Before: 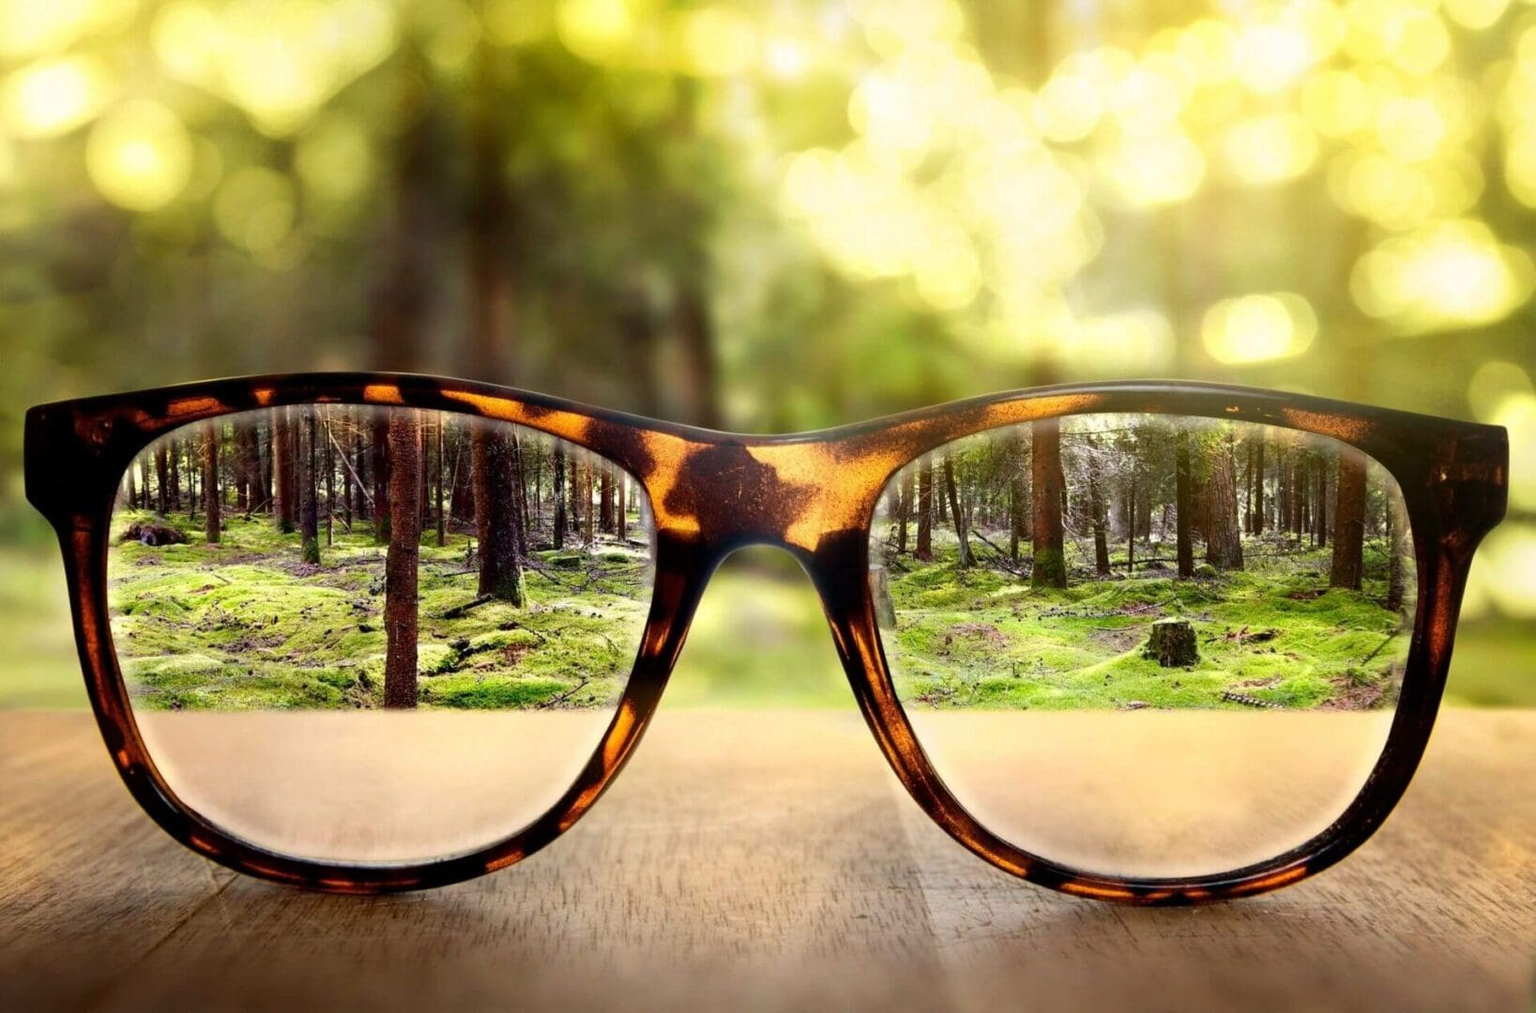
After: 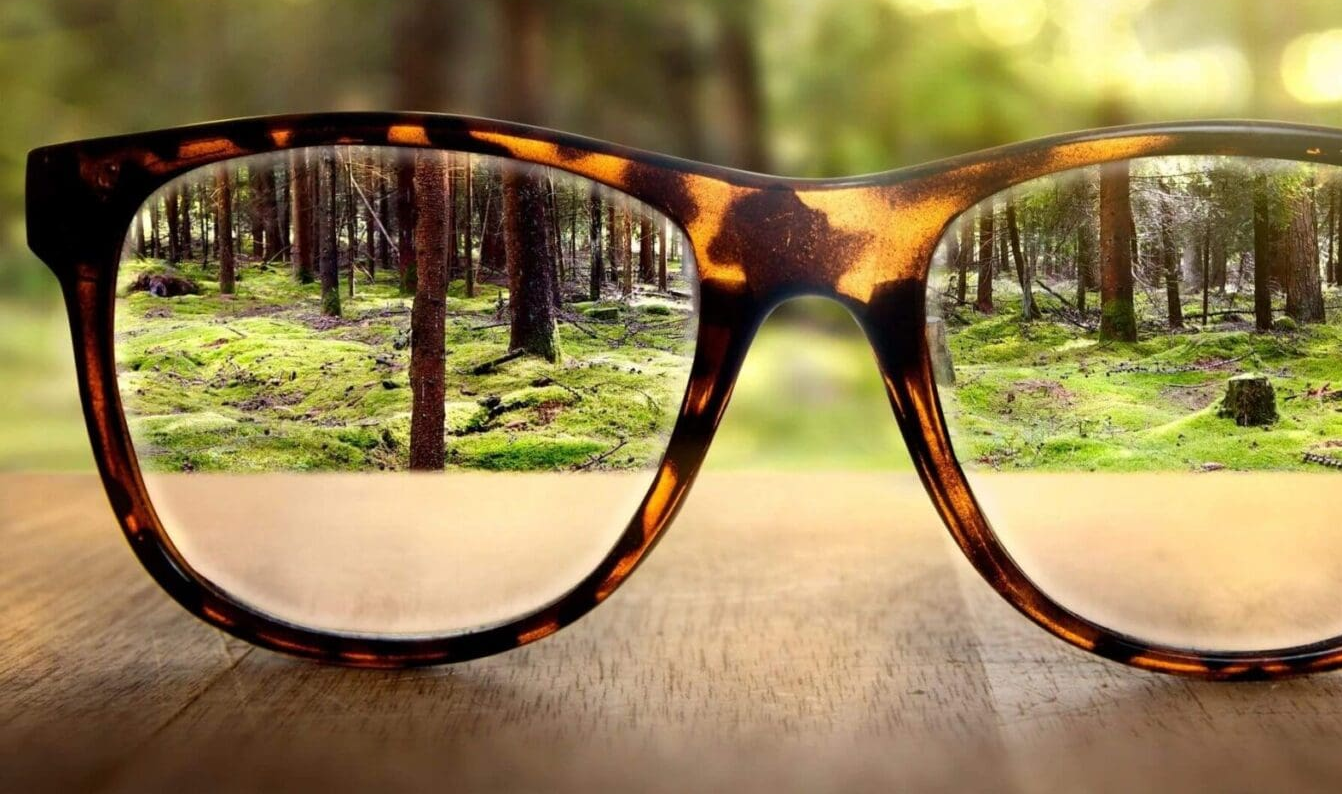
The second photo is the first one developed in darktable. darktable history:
crop: top 26.466%, right 17.997%
